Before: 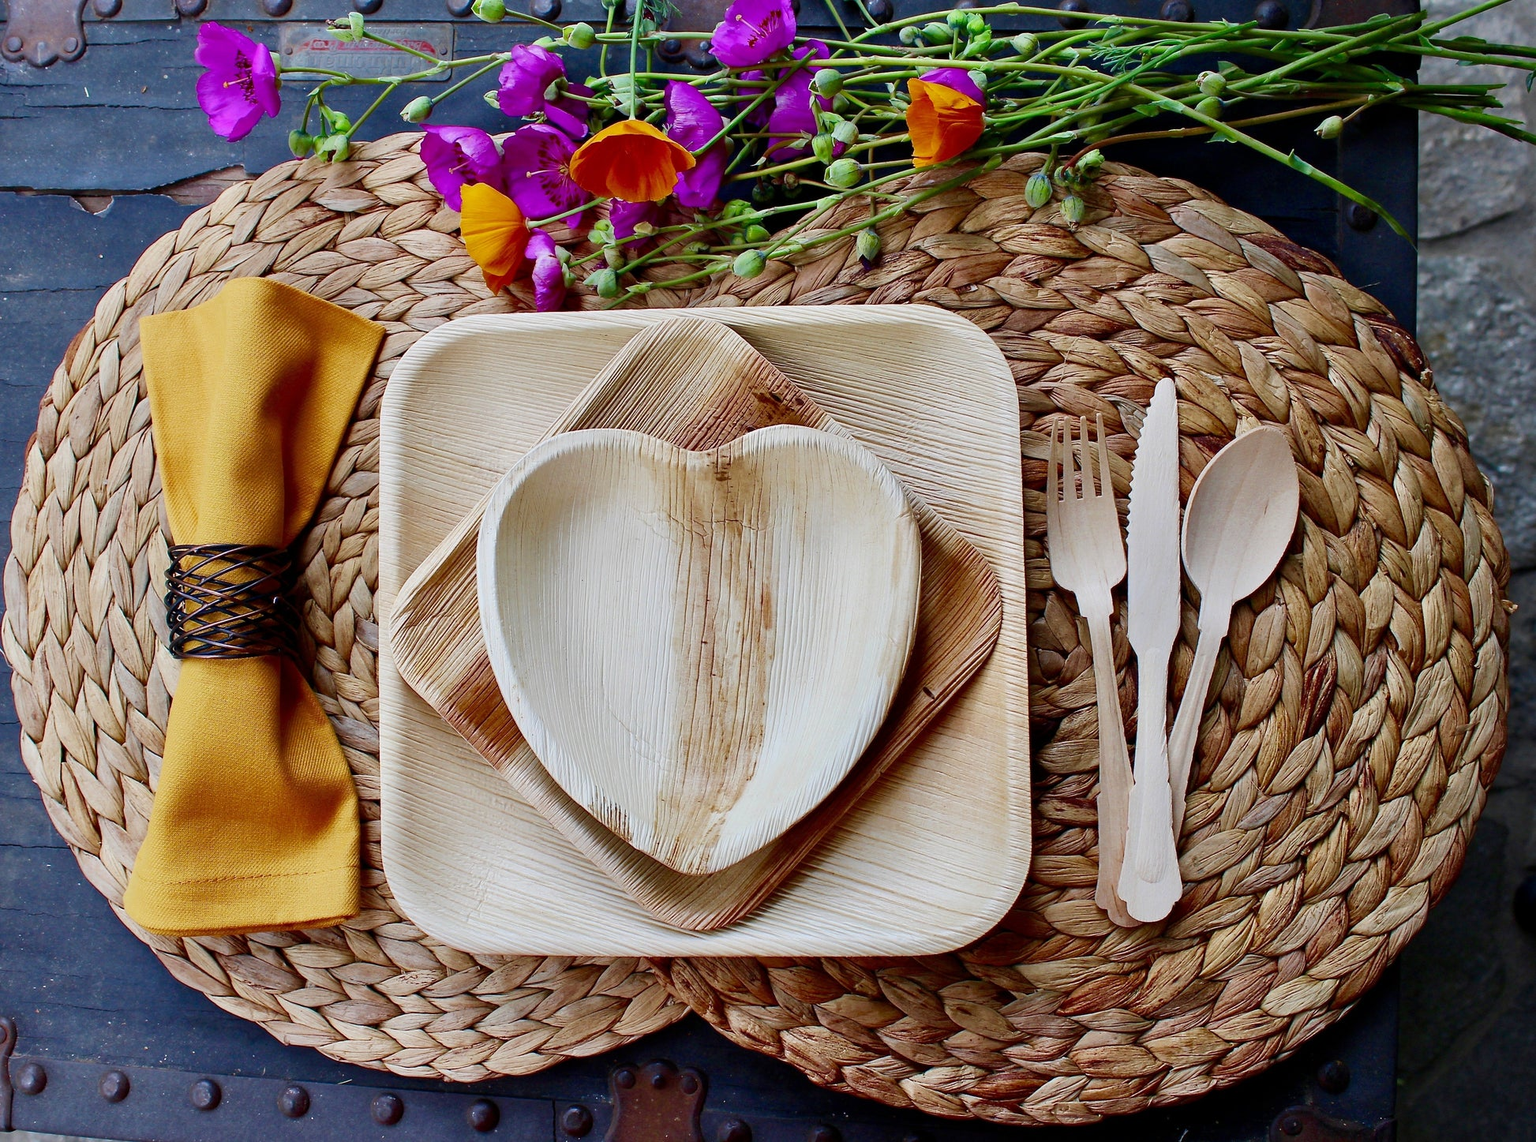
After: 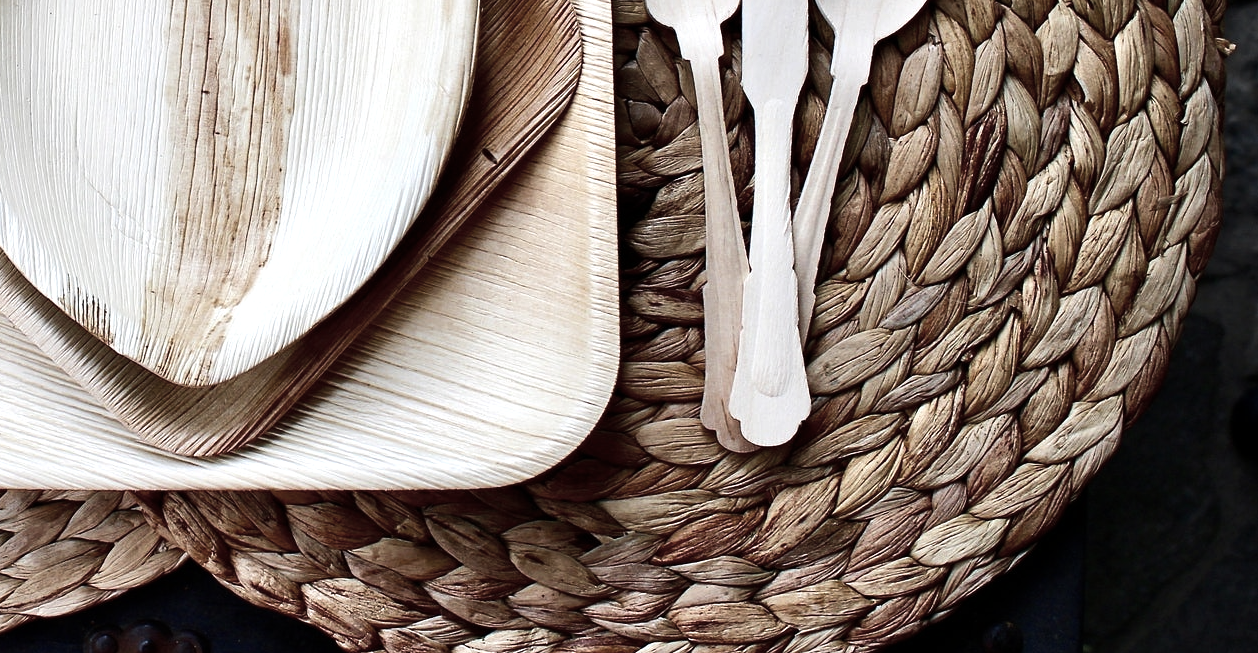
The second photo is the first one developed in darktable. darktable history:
color correction: highlights b* 0.067, saturation 0.575
color zones: curves: ch1 [(0.239, 0.552) (0.75, 0.5)]; ch2 [(0.25, 0.462) (0.749, 0.457)]
tone equalizer: -8 EV -0.765 EV, -7 EV -0.725 EV, -6 EV -0.614 EV, -5 EV -0.363 EV, -3 EV 0.39 EV, -2 EV 0.6 EV, -1 EV 0.675 EV, +0 EV 0.721 EV, edges refinement/feathering 500, mask exposure compensation -1.57 EV, preserve details no
crop and rotate: left 35.317%, top 49.933%, bottom 4.882%
